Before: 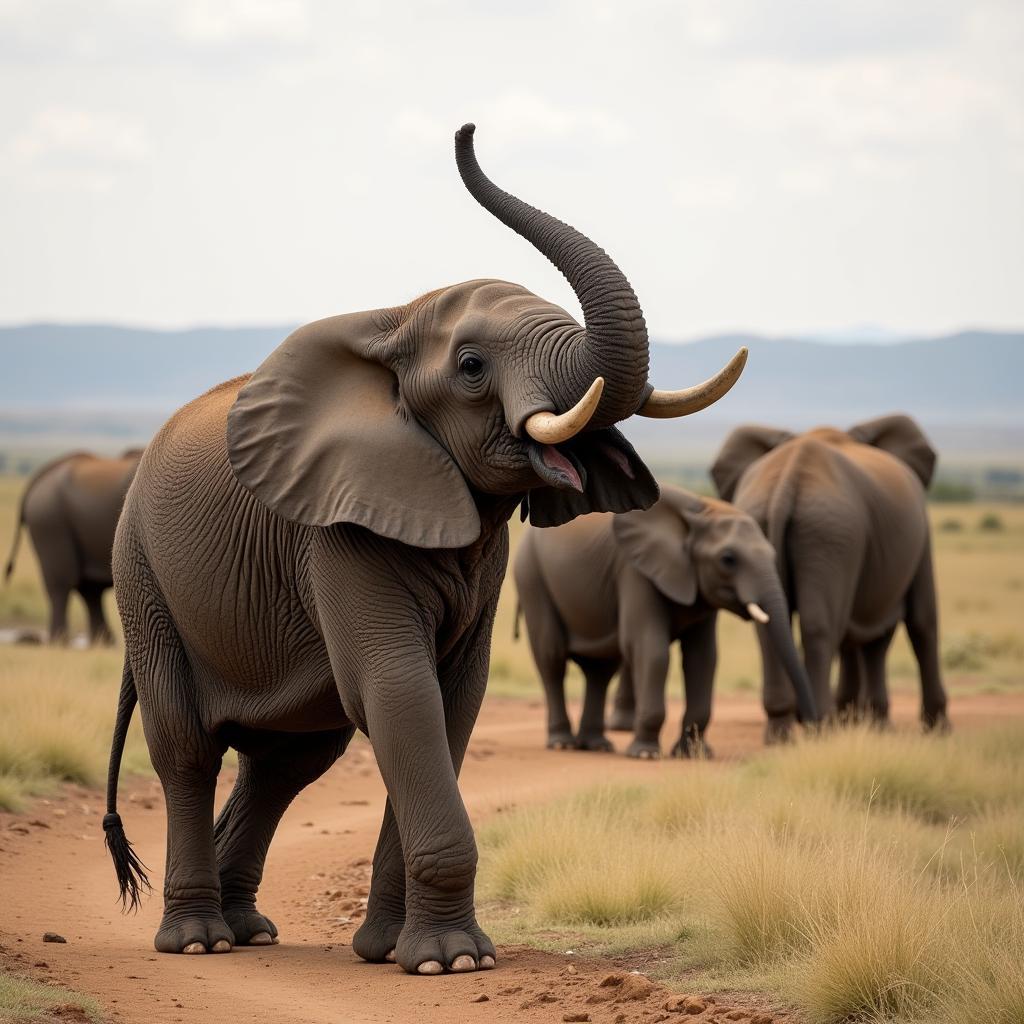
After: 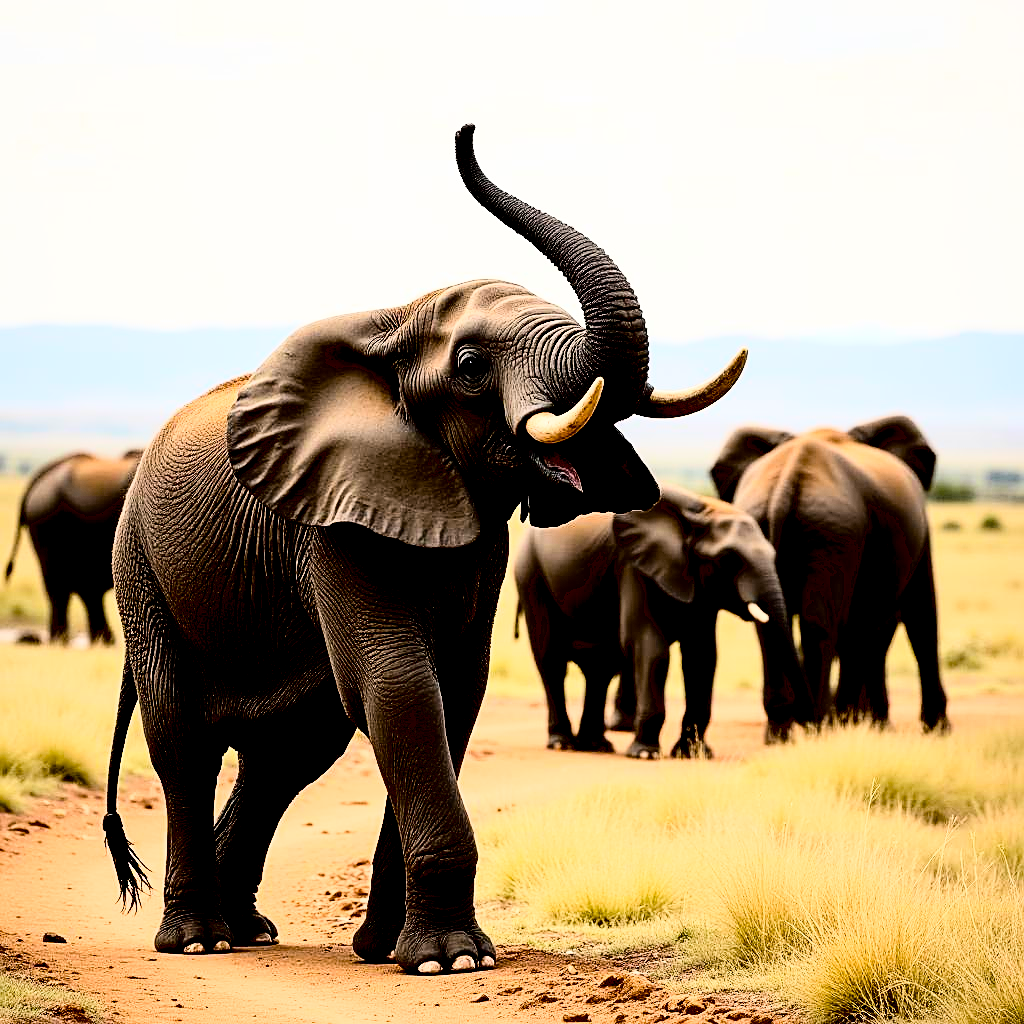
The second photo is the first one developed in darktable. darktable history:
exposure: black level correction 0.047, exposure 0.013 EV, compensate highlight preservation false
sharpen: on, module defaults
rgb curve: curves: ch0 [(0, 0) (0.21, 0.15) (0.24, 0.21) (0.5, 0.75) (0.75, 0.96) (0.89, 0.99) (1, 1)]; ch1 [(0, 0.02) (0.21, 0.13) (0.25, 0.2) (0.5, 0.67) (0.75, 0.9) (0.89, 0.97) (1, 1)]; ch2 [(0, 0.02) (0.21, 0.13) (0.25, 0.2) (0.5, 0.67) (0.75, 0.9) (0.89, 0.97) (1, 1)], compensate middle gray true
